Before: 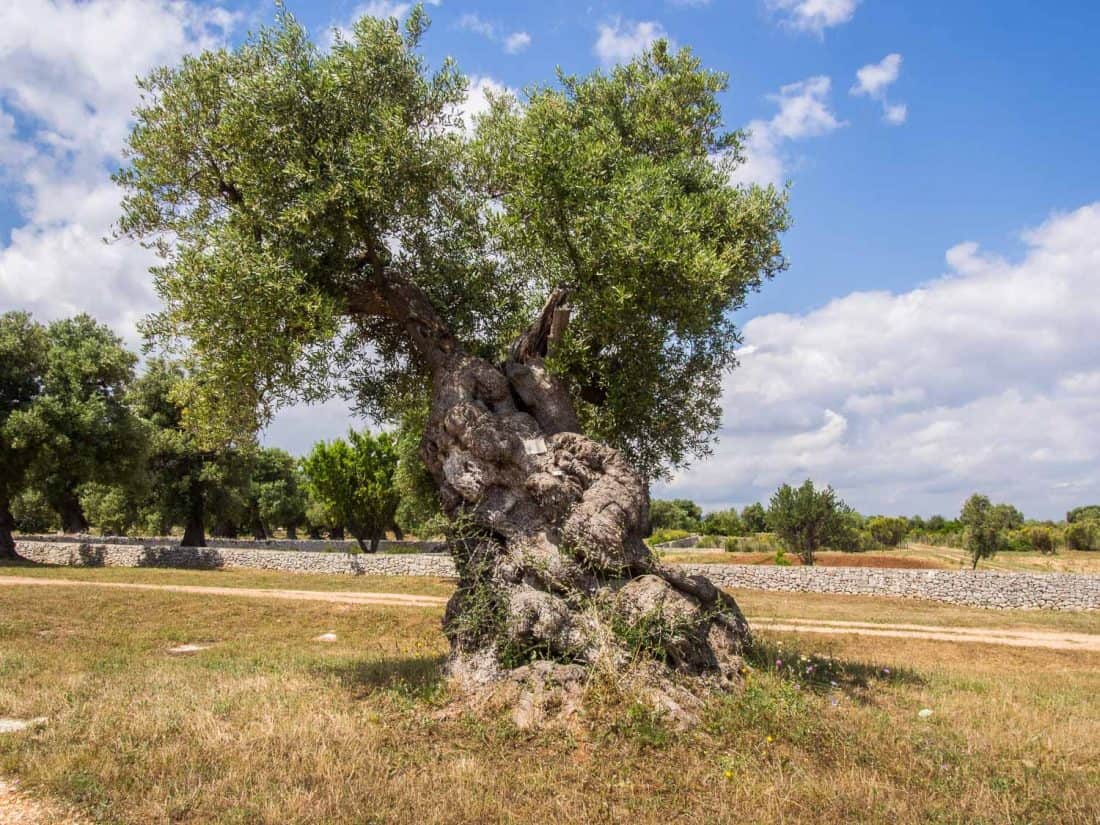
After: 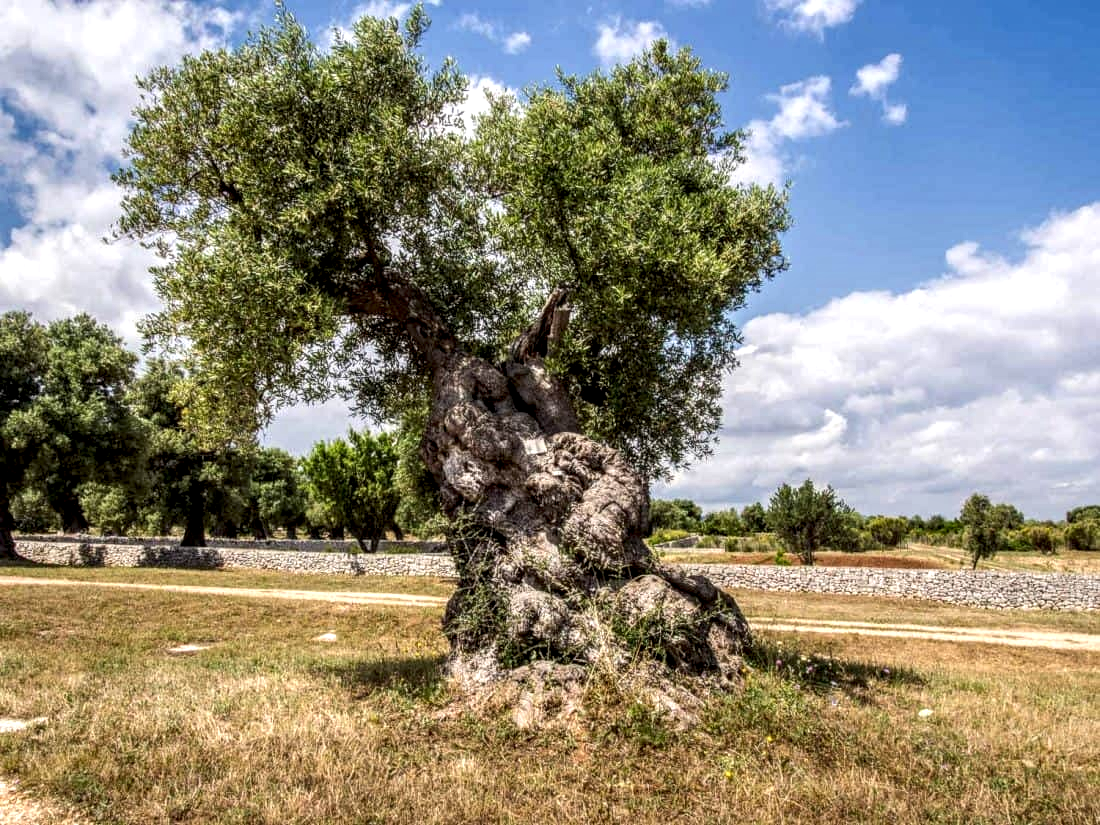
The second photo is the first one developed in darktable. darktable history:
local contrast: highlights 79%, shadows 56%, detail 175%, midtone range 0.429
